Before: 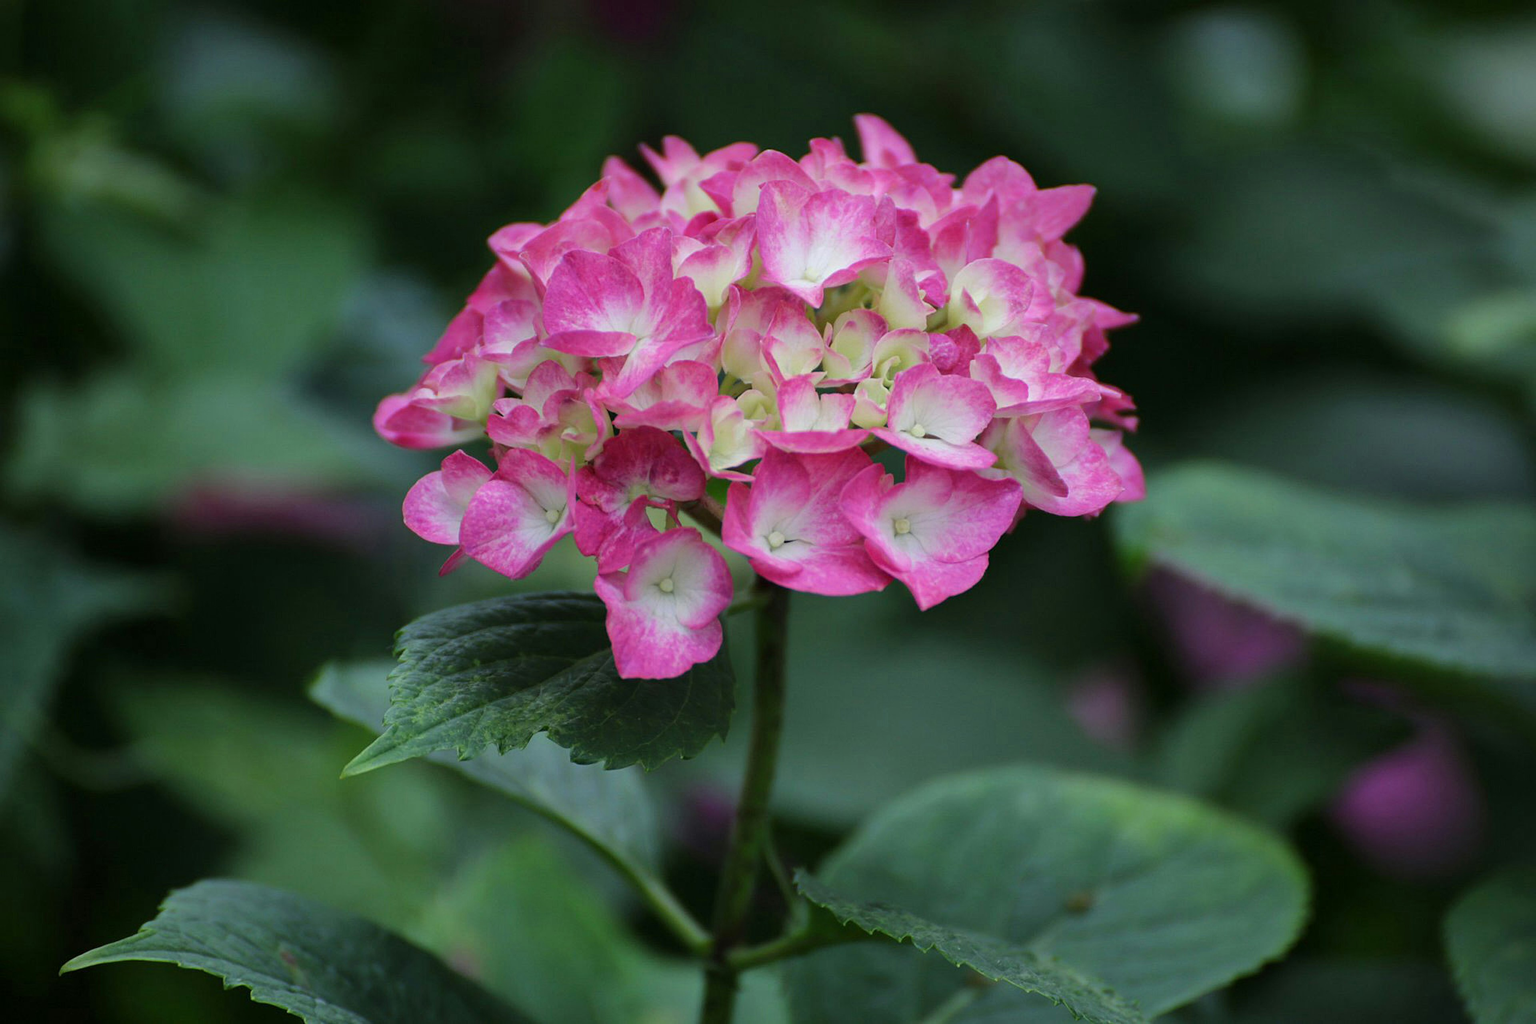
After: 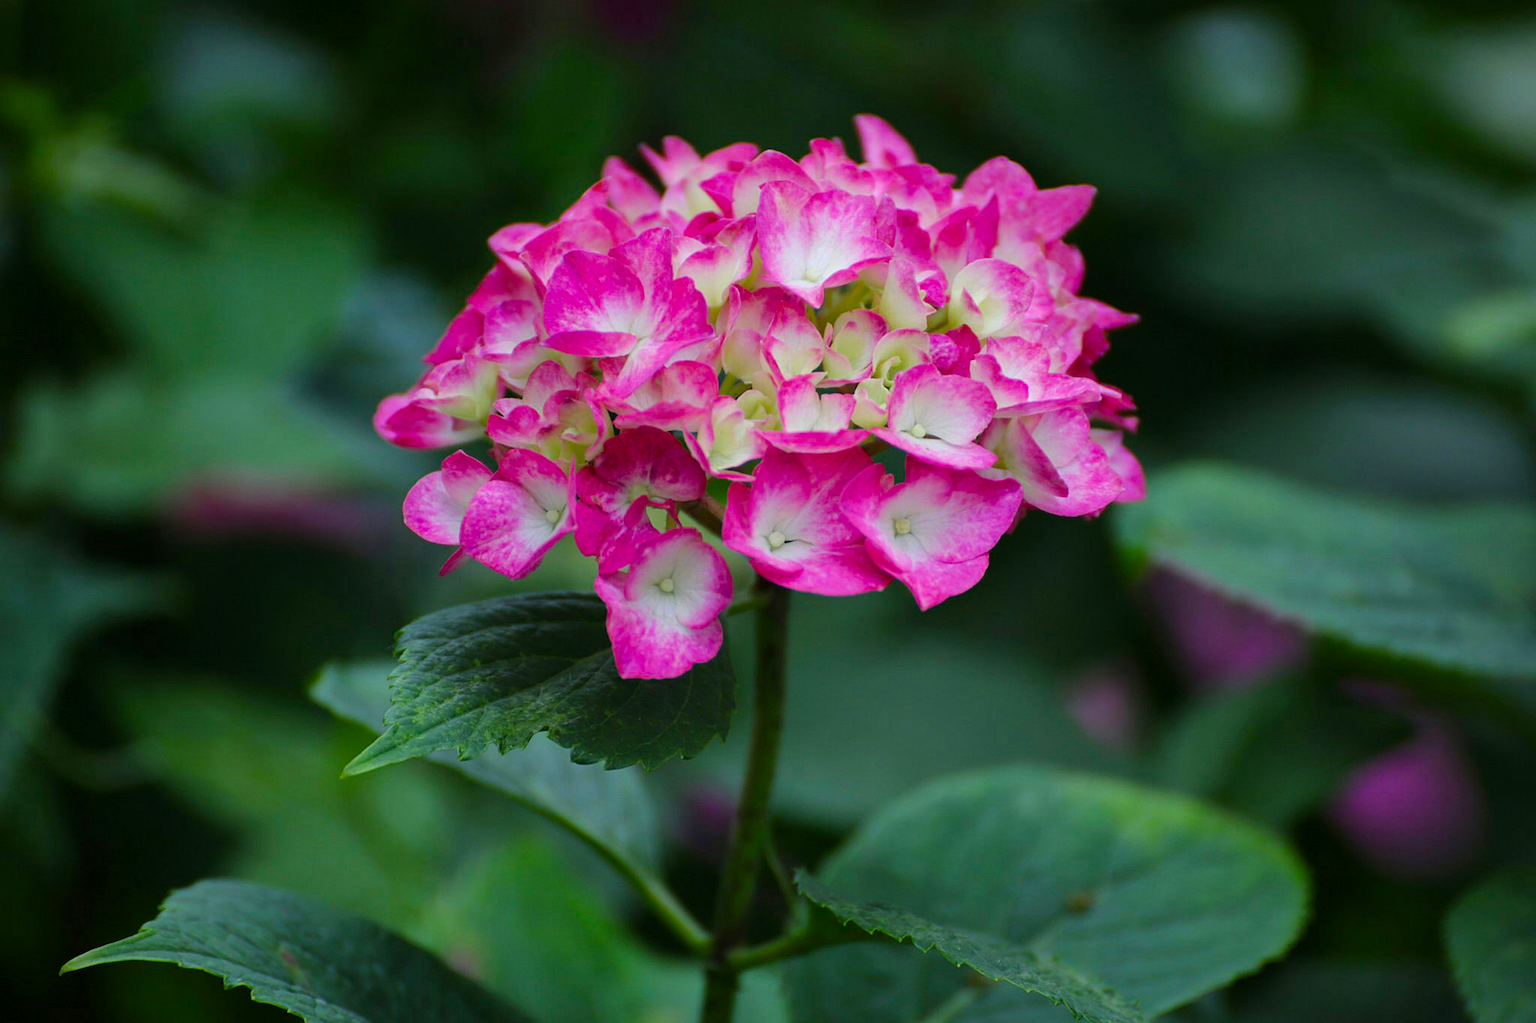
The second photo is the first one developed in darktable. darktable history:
color balance rgb: perceptual saturation grading › global saturation 28.864%, perceptual saturation grading › mid-tones 12.217%, perceptual saturation grading › shadows 10.041%
